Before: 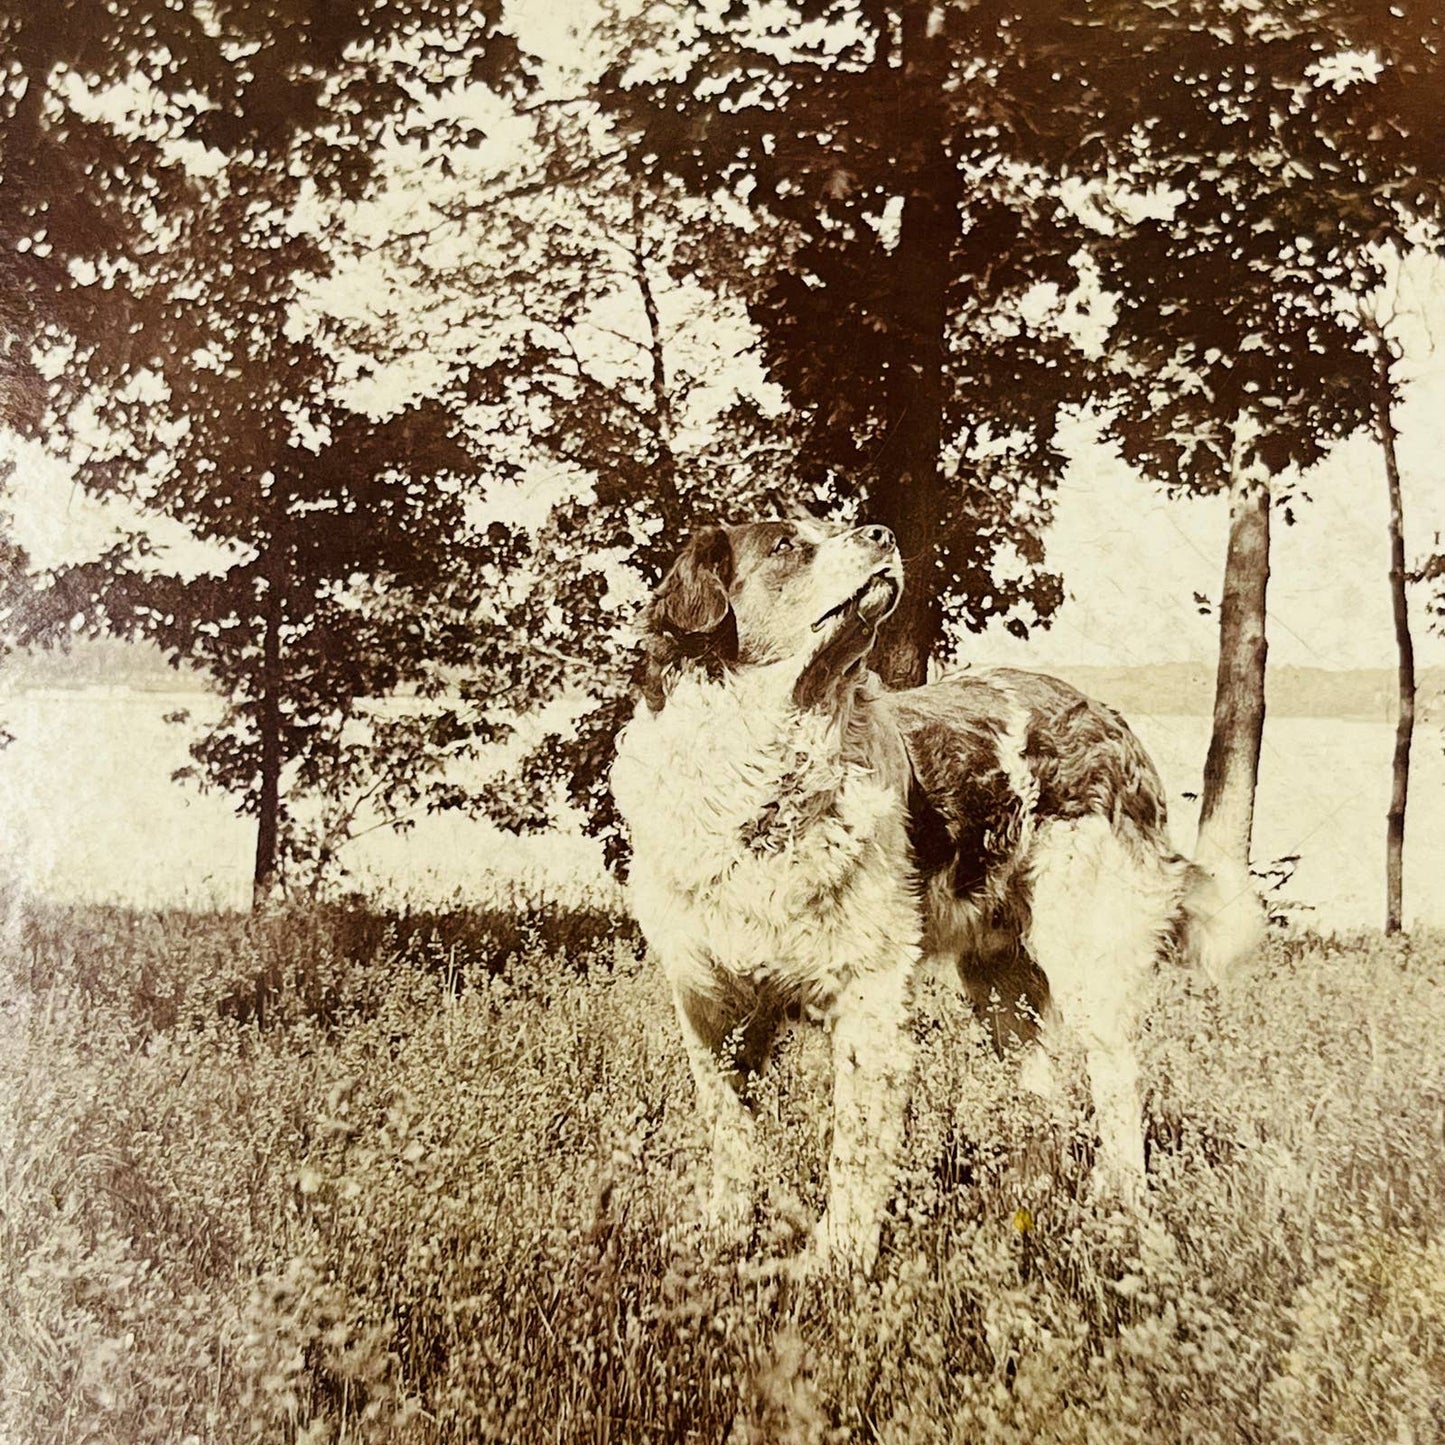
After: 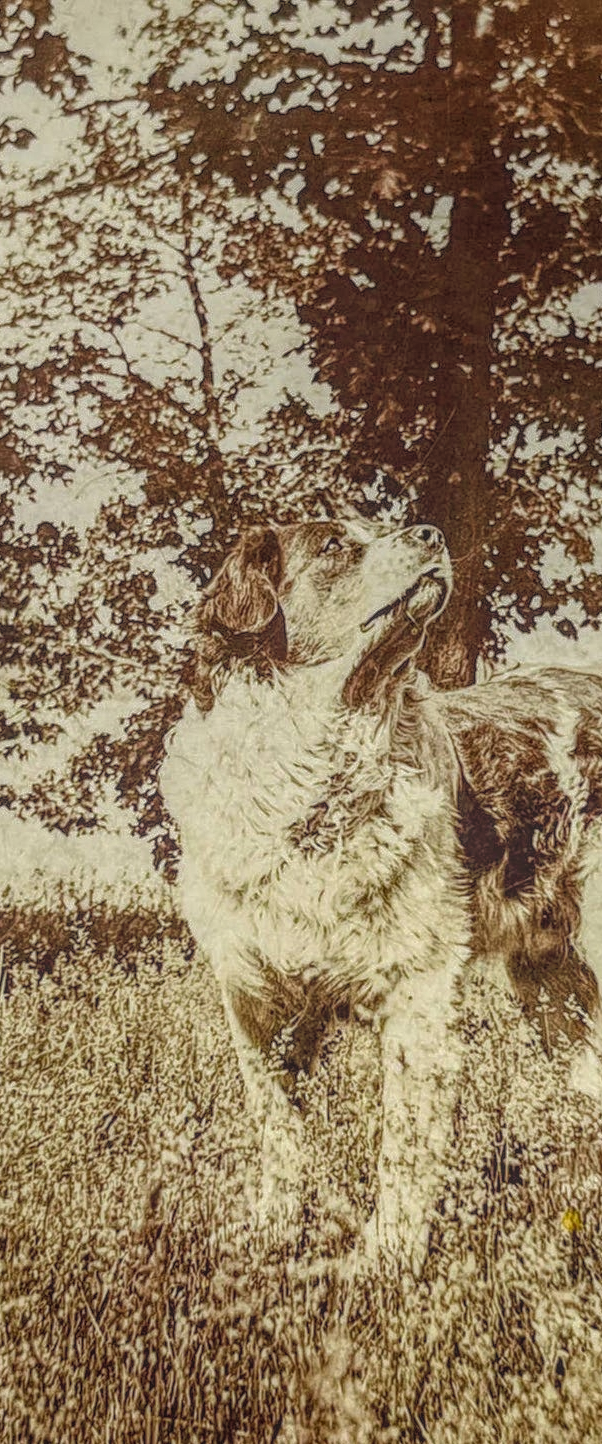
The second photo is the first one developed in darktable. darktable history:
crop: left 31.229%, right 27.105%
local contrast: highlights 20%, shadows 30%, detail 200%, midtone range 0.2
